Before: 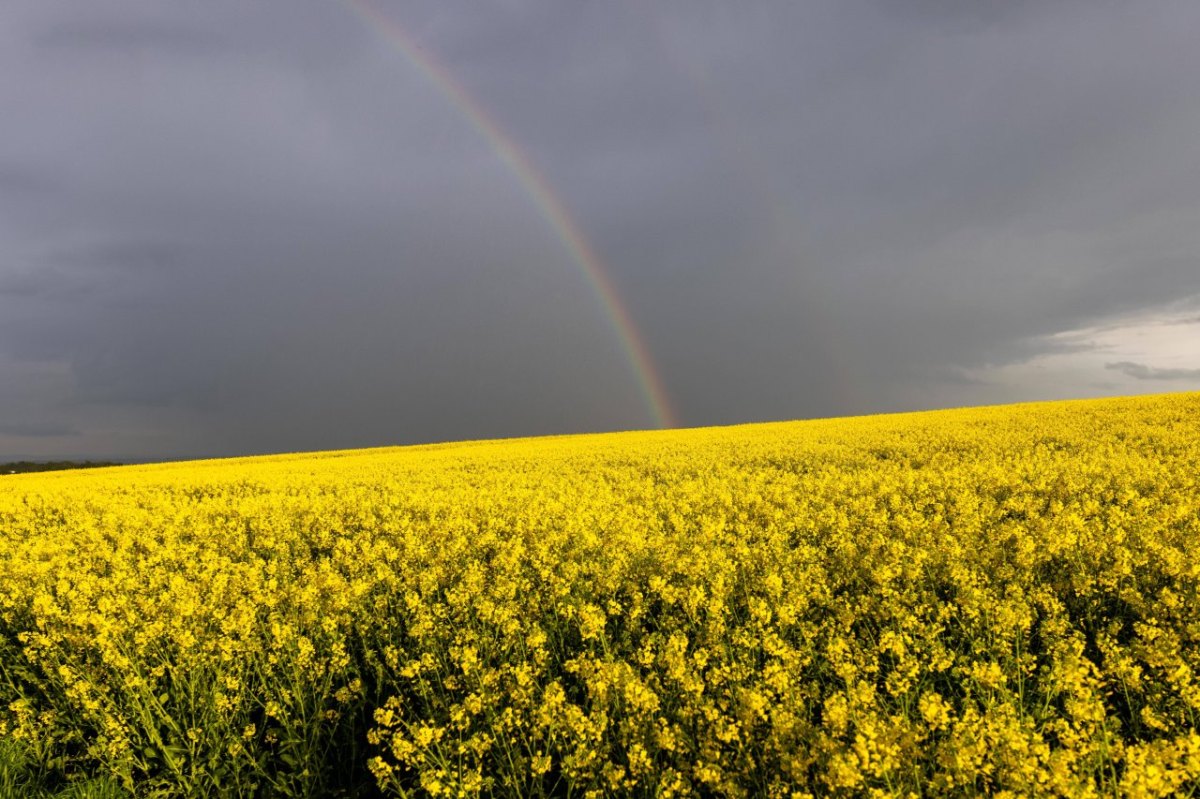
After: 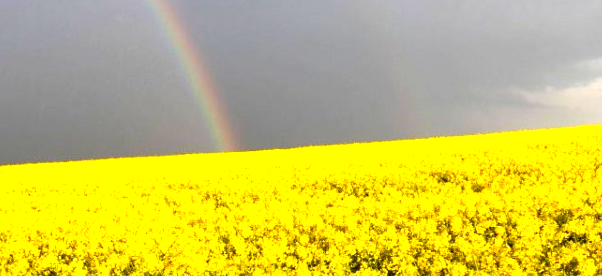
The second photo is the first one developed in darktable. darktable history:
contrast brightness saturation: contrast 0.12, brightness -0.12, saturation 0.2
crop: left 36.607%, top 34.735%, right 13.146%, bottom 30.611%
exposure: black level correction 0, exposure 1.2 EV, compensate exposure bias true, compensate highlight preservation false
